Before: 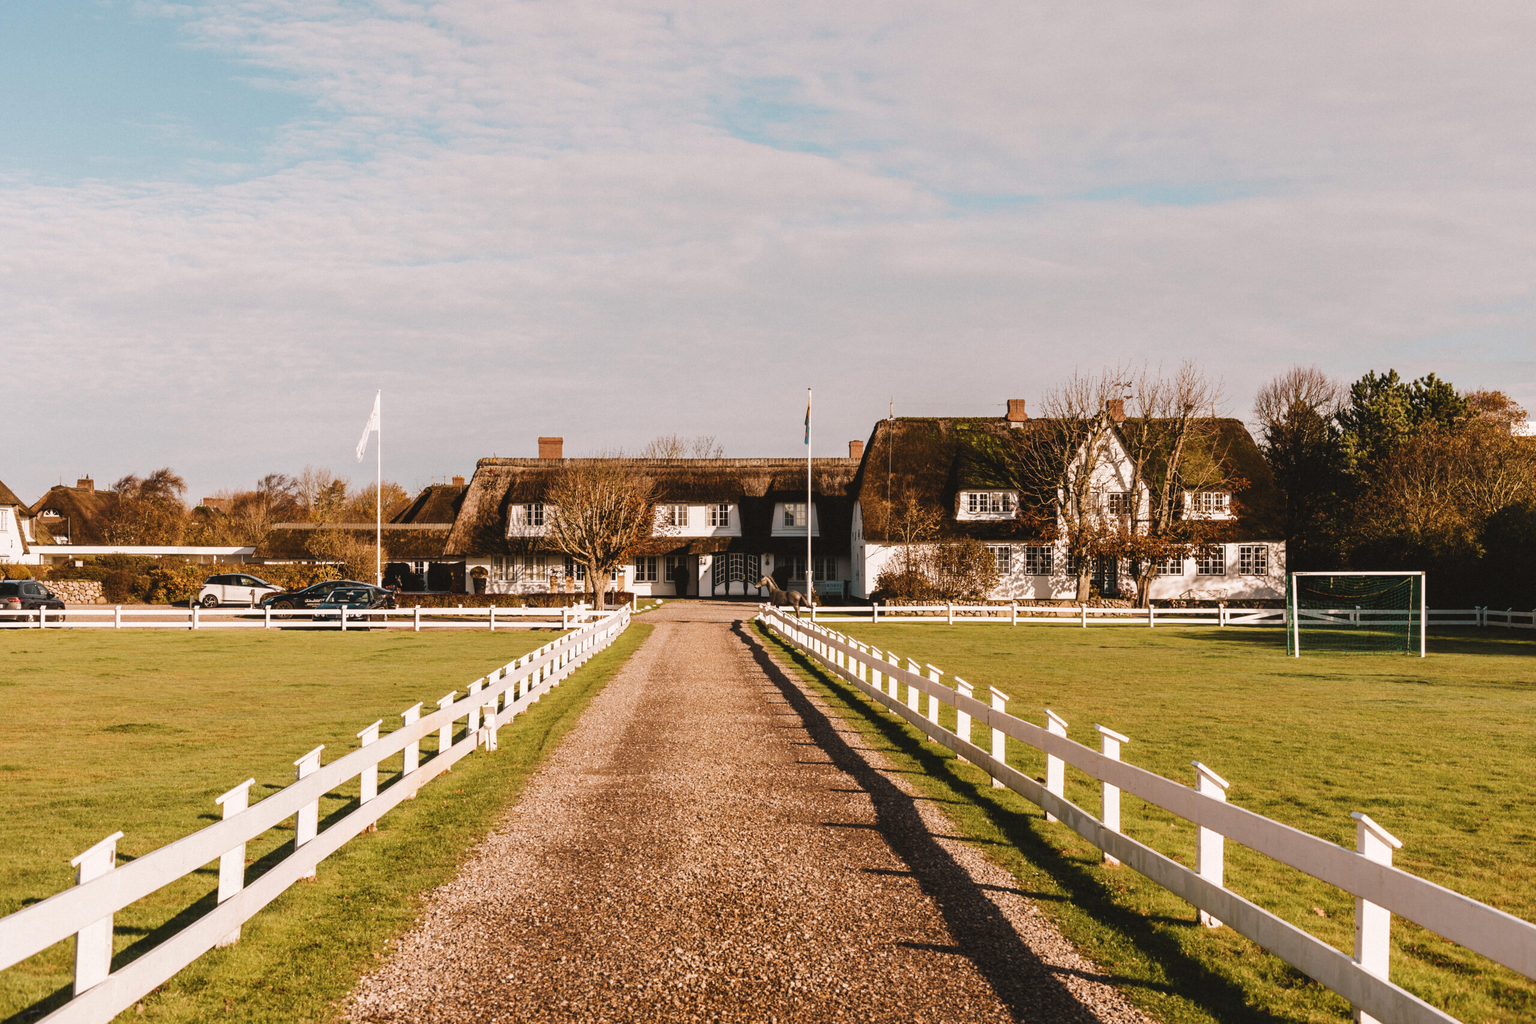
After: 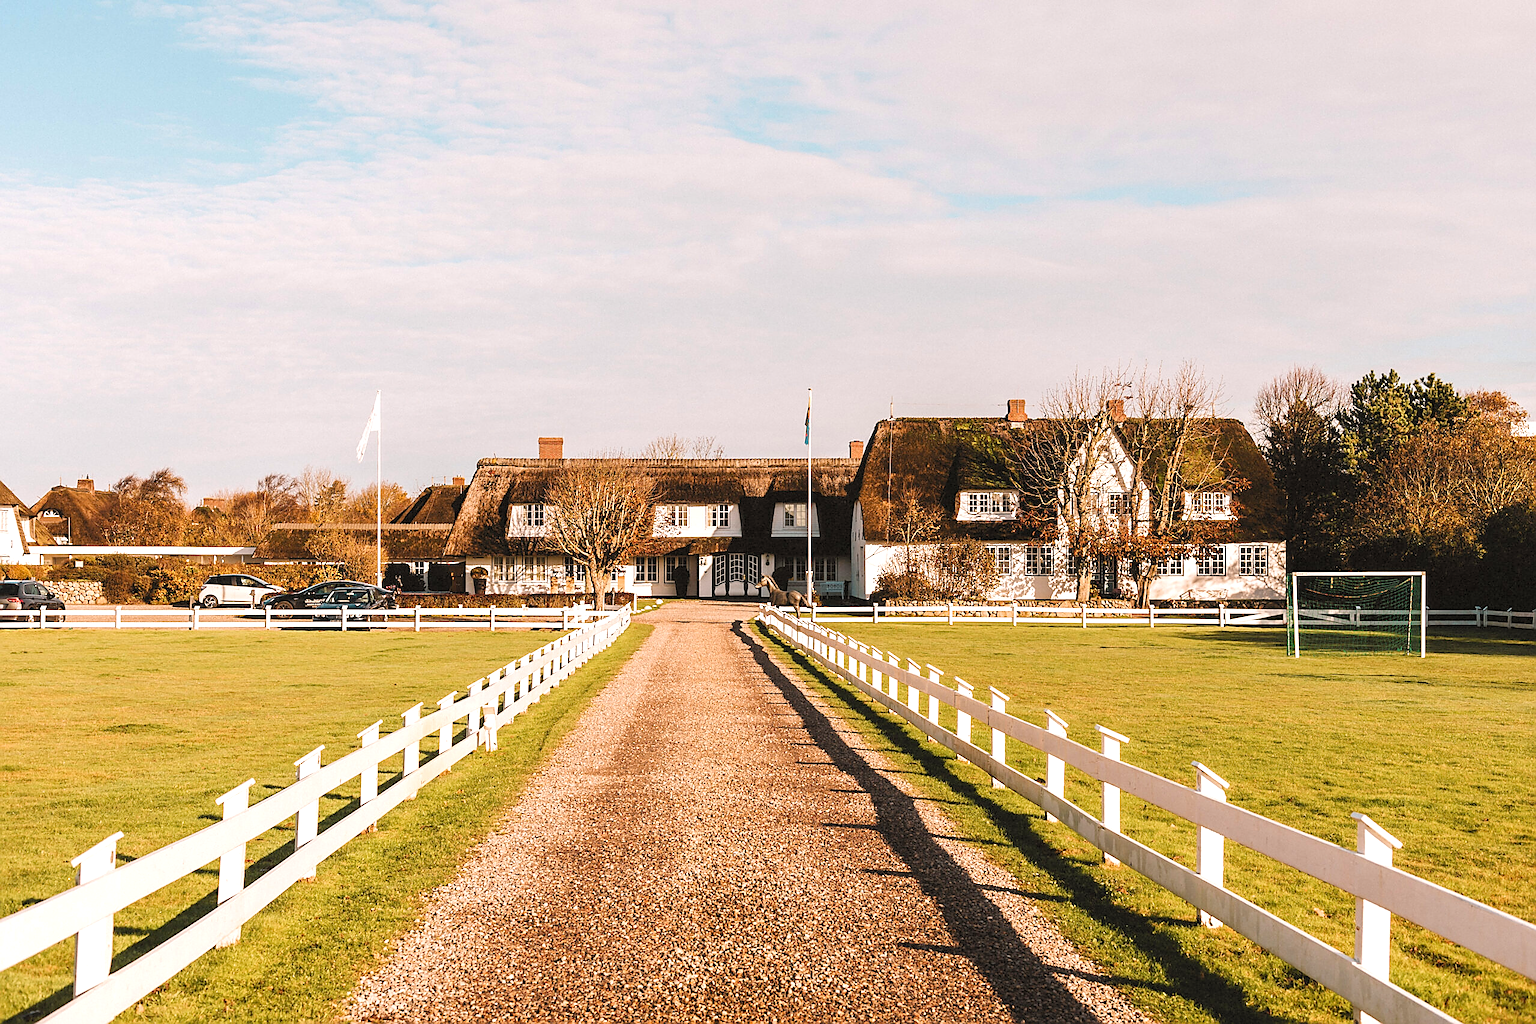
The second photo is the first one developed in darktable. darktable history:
sharpen: radius 1.368, amount 1.253, threshold 0.693
levels: levels [0.044, 0.416, 0.908]
